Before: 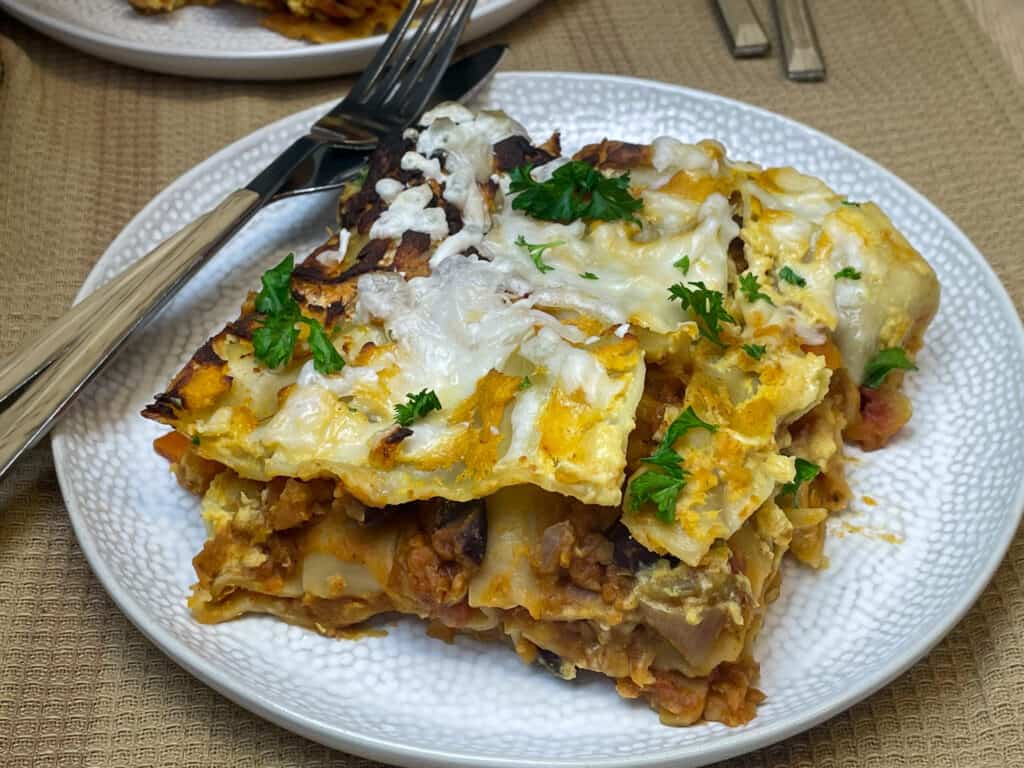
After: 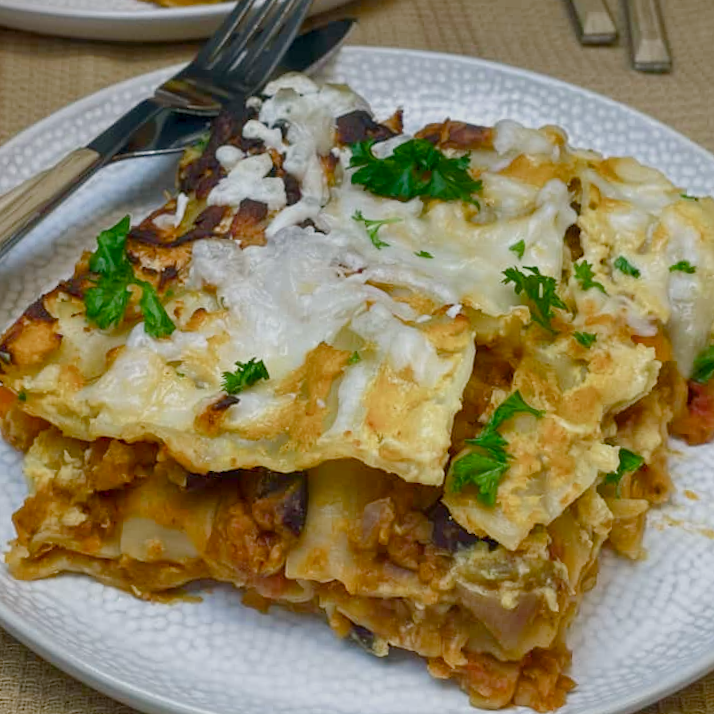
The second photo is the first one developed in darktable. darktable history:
color balance rgb: shadows lift › chroma 1%, shadows lift › hue 113°, highlights gain › chroma 0.2%, highlights gain › hue 333°, perceptual saturation grading › global saturation 20%, perceptual saturation grading › highlights -50%, perceptual saturation grading › shadows 25%, contrast -20%
crop and rotate: angle -3.27°, left 14.277%, top 0.028%, right 10.766%, bottom 0.028%
